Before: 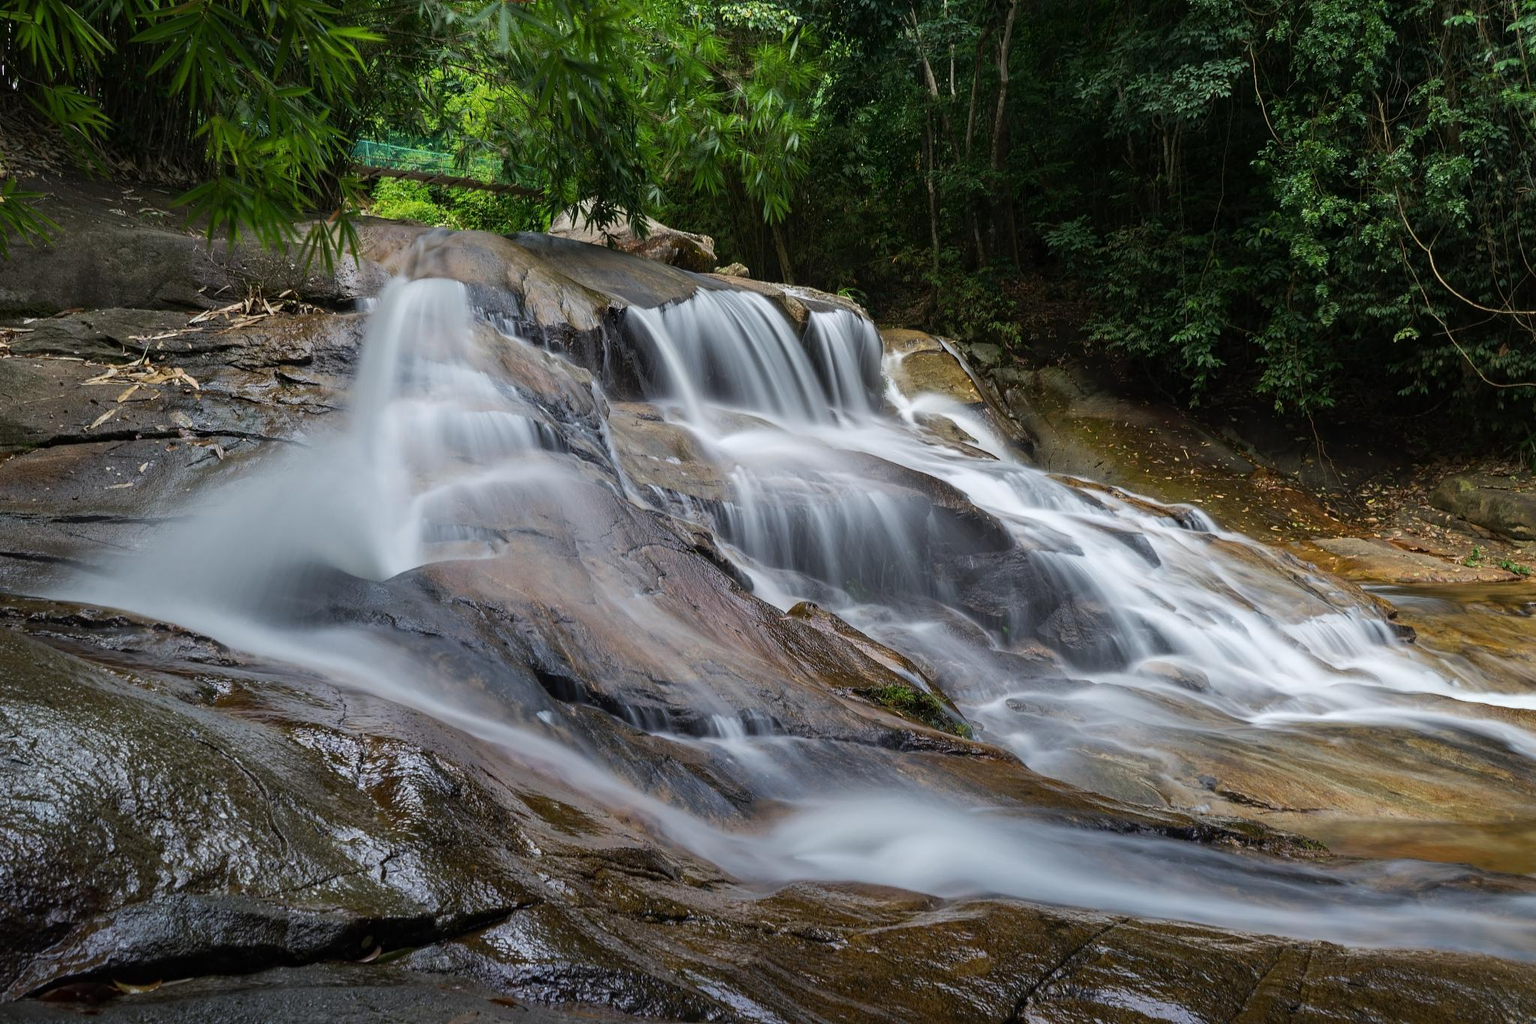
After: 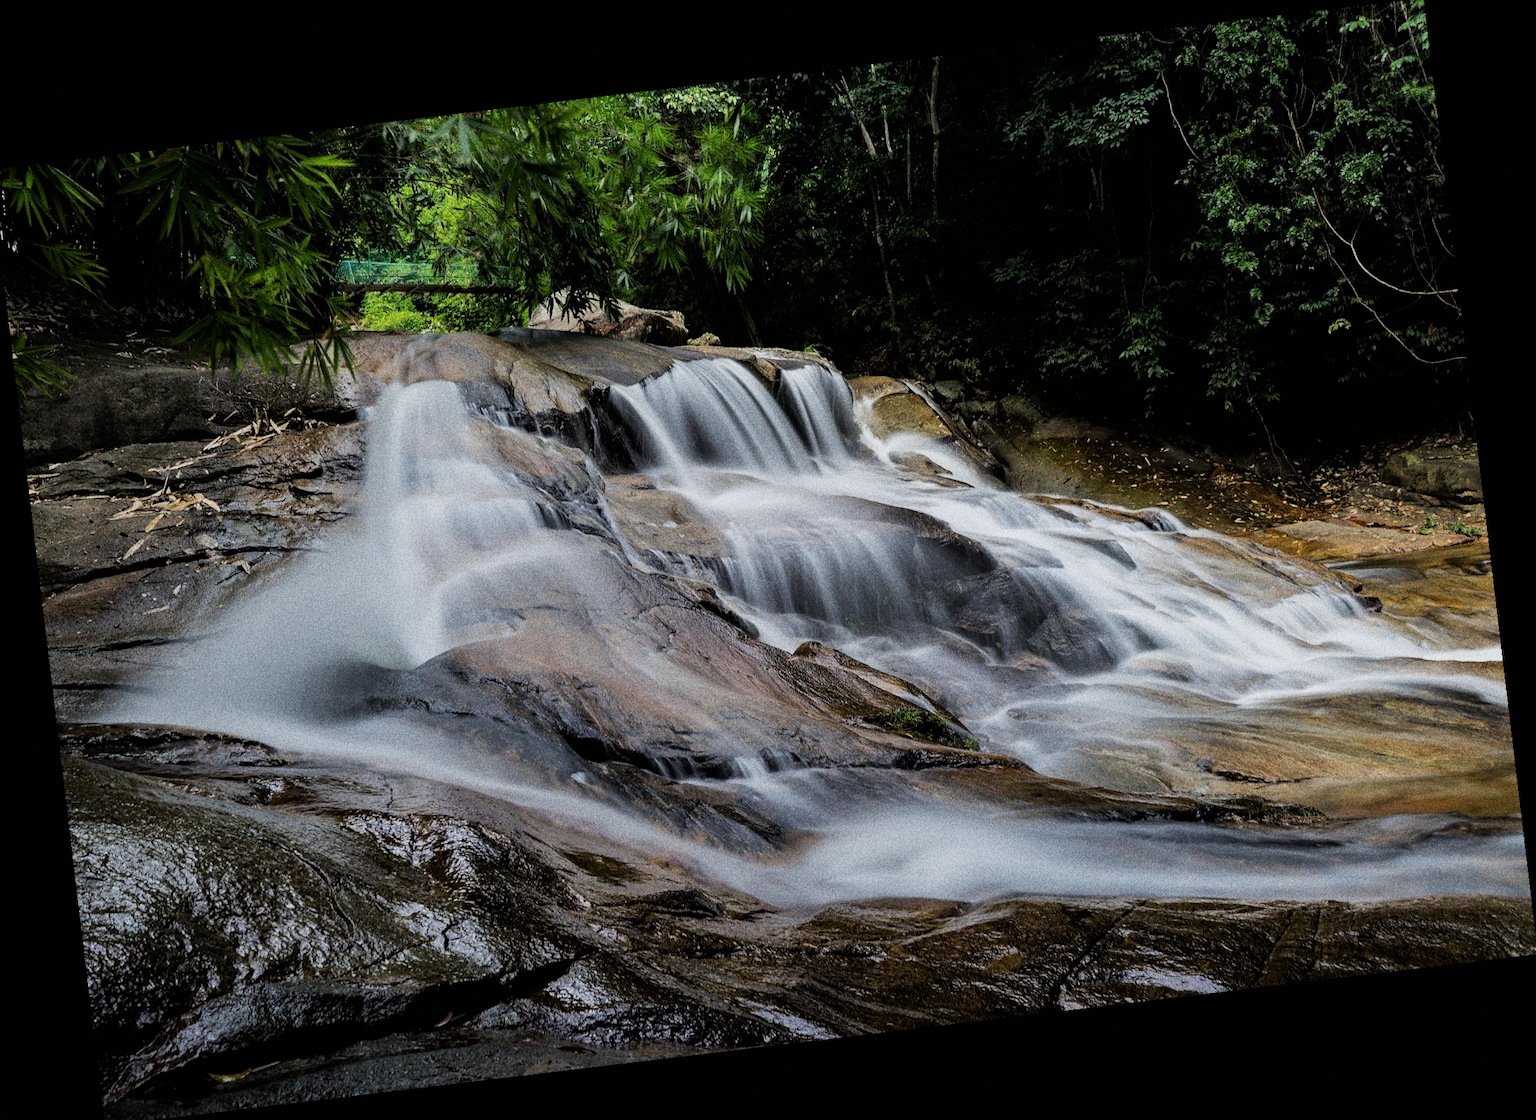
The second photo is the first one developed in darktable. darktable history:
crop and rotate: left 0.614%, top 0.179%, bottom 0.309%
rotate and perspective: rotation -6.83°, automatic cropping off
grain: strength 49.07%
filmic rgb: black relative exposure -5 EV, white relative exposure 3.5 EV, hardness 3.19, contrast 1.2, highlights saturation mix -30%
